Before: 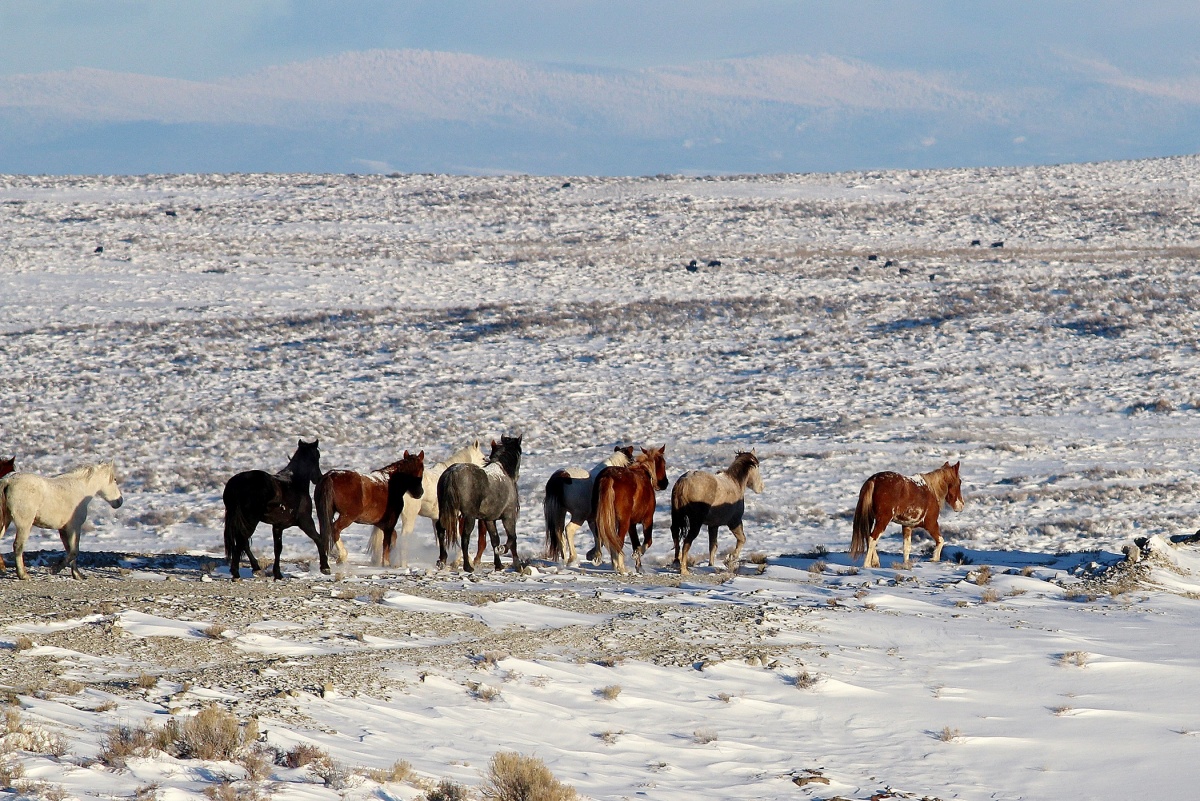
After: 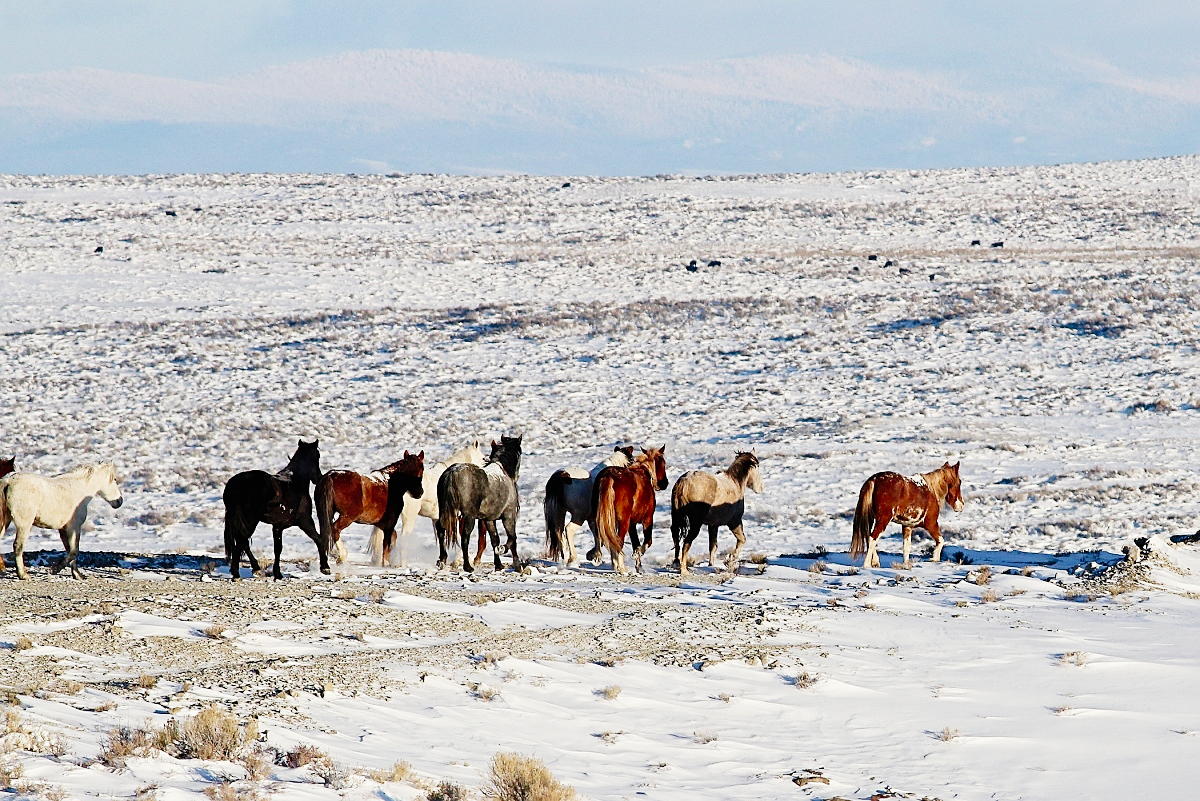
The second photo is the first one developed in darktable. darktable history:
tone equalizer: edges refinement/feathering 500, mask exposure compensation -1.57 EV, preserve details no
sharpen: on, module defaults
tone curve: curves: ch0 [(0, 0.005) (0.103, 0.081) (0.196, 0.197) (0.391, 0.469) (0.491, 0.585) (0.638, 0.751) (0.822, 0.886) (0.997, 0.959)]; ch1 [(0, 0) (0.172, 0.123) (0.324, 0.253) (0.396, 0.388) (0.474, 0.479) (0.499, 0.498) (0.529, 0.528) (0.579, 0.614) (0.633, 0.677) (0.812, 0.856) (1, 1)]; ch2 [(0, 0) (0.411, 0.424) (0.459, 0.478) (0.5, 0.501) (0.517, 0.526) (0.553, 0.583) (0.609, 0.646) (0.708, 0.768) (0.839, 0.916) (1, 1)], preserve colors none
exposure: exposure 0.152 EV, compensate highlight preservation false
